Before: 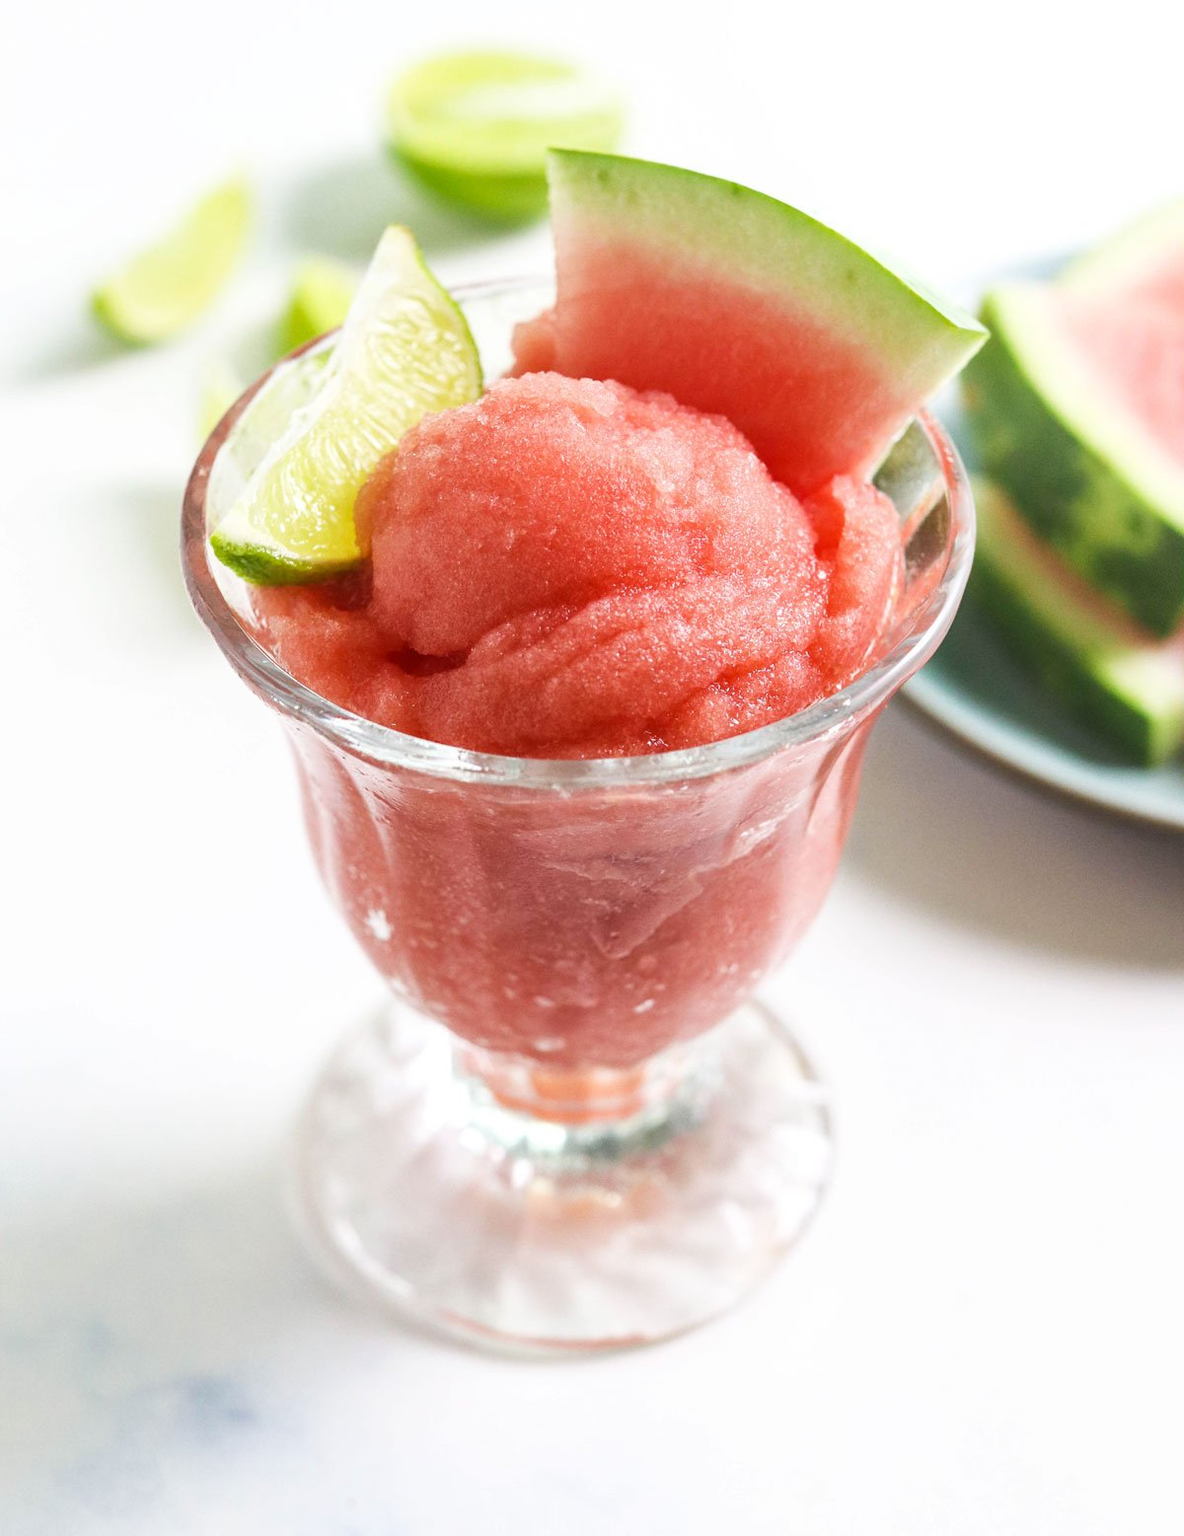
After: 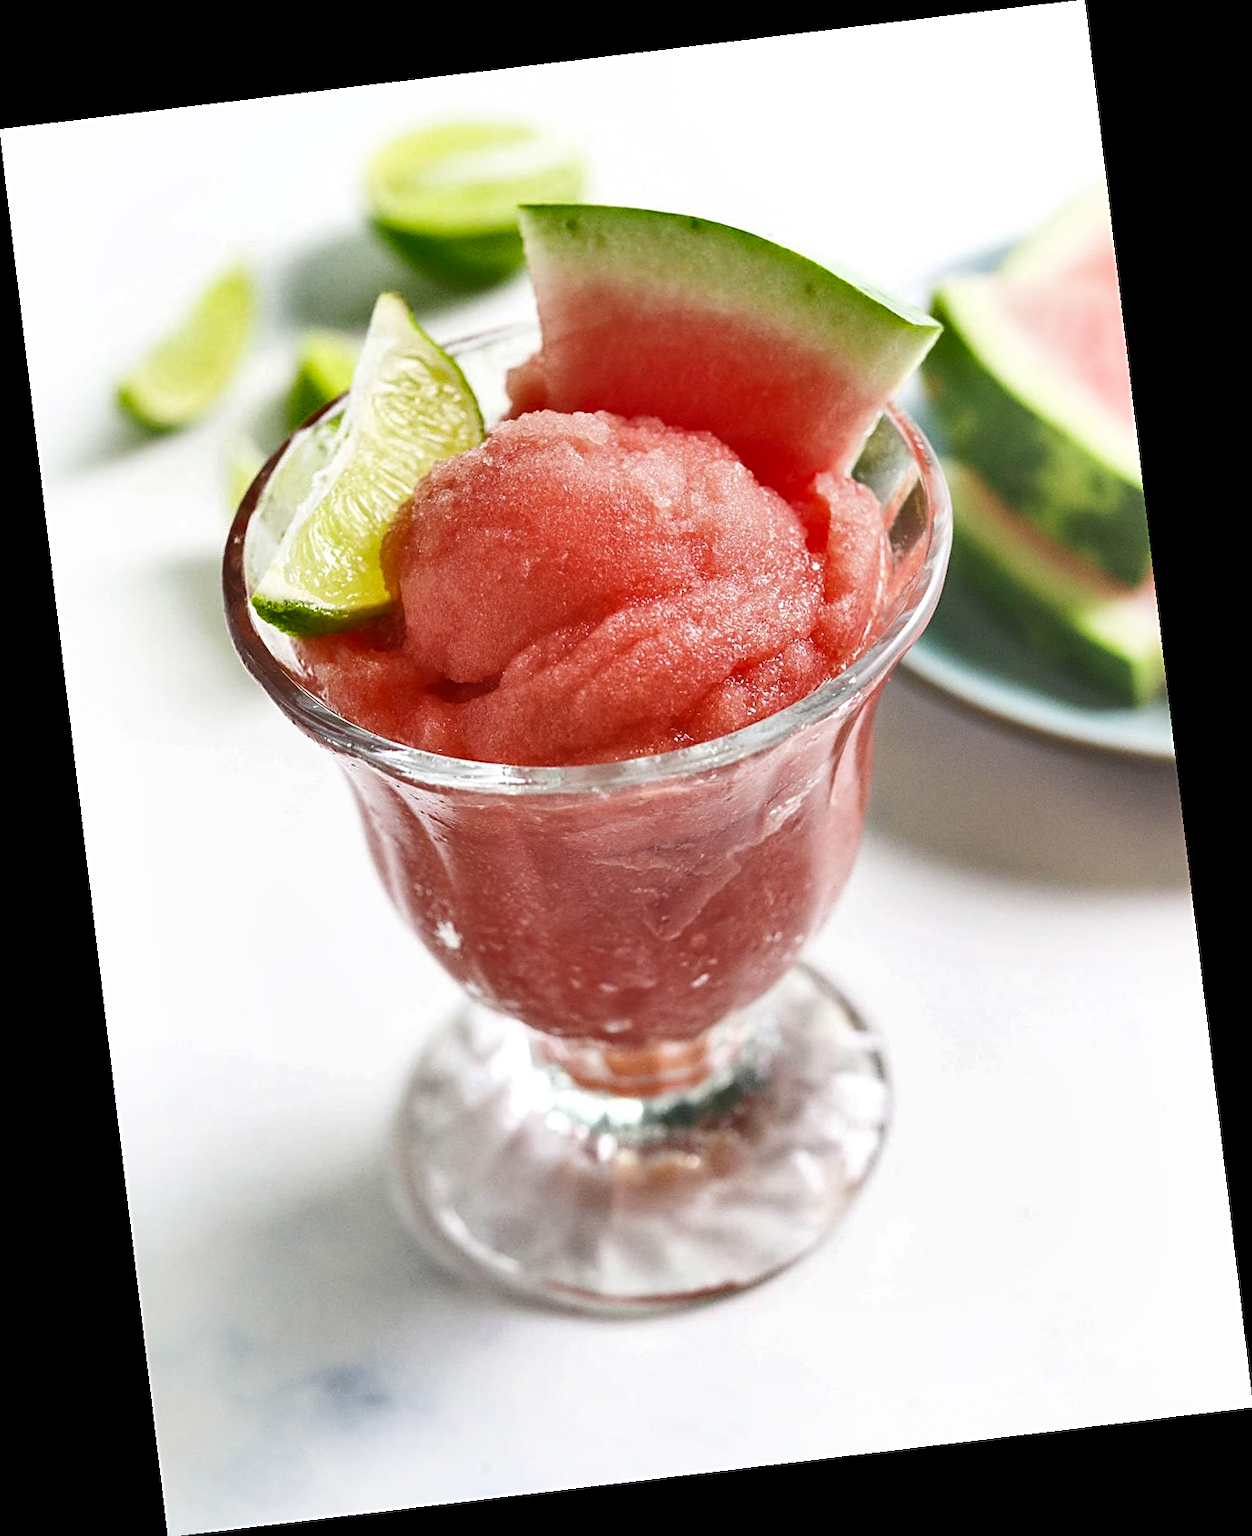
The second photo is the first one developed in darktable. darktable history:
contrast brightness saturation: saturation -0.05
sharpen: on, module defaults
shadows and highlights: white point adjustment 0.1, highlights -70, soften with gaussian
rotate and perspective: rotation -6.83°, automatic cropping off
